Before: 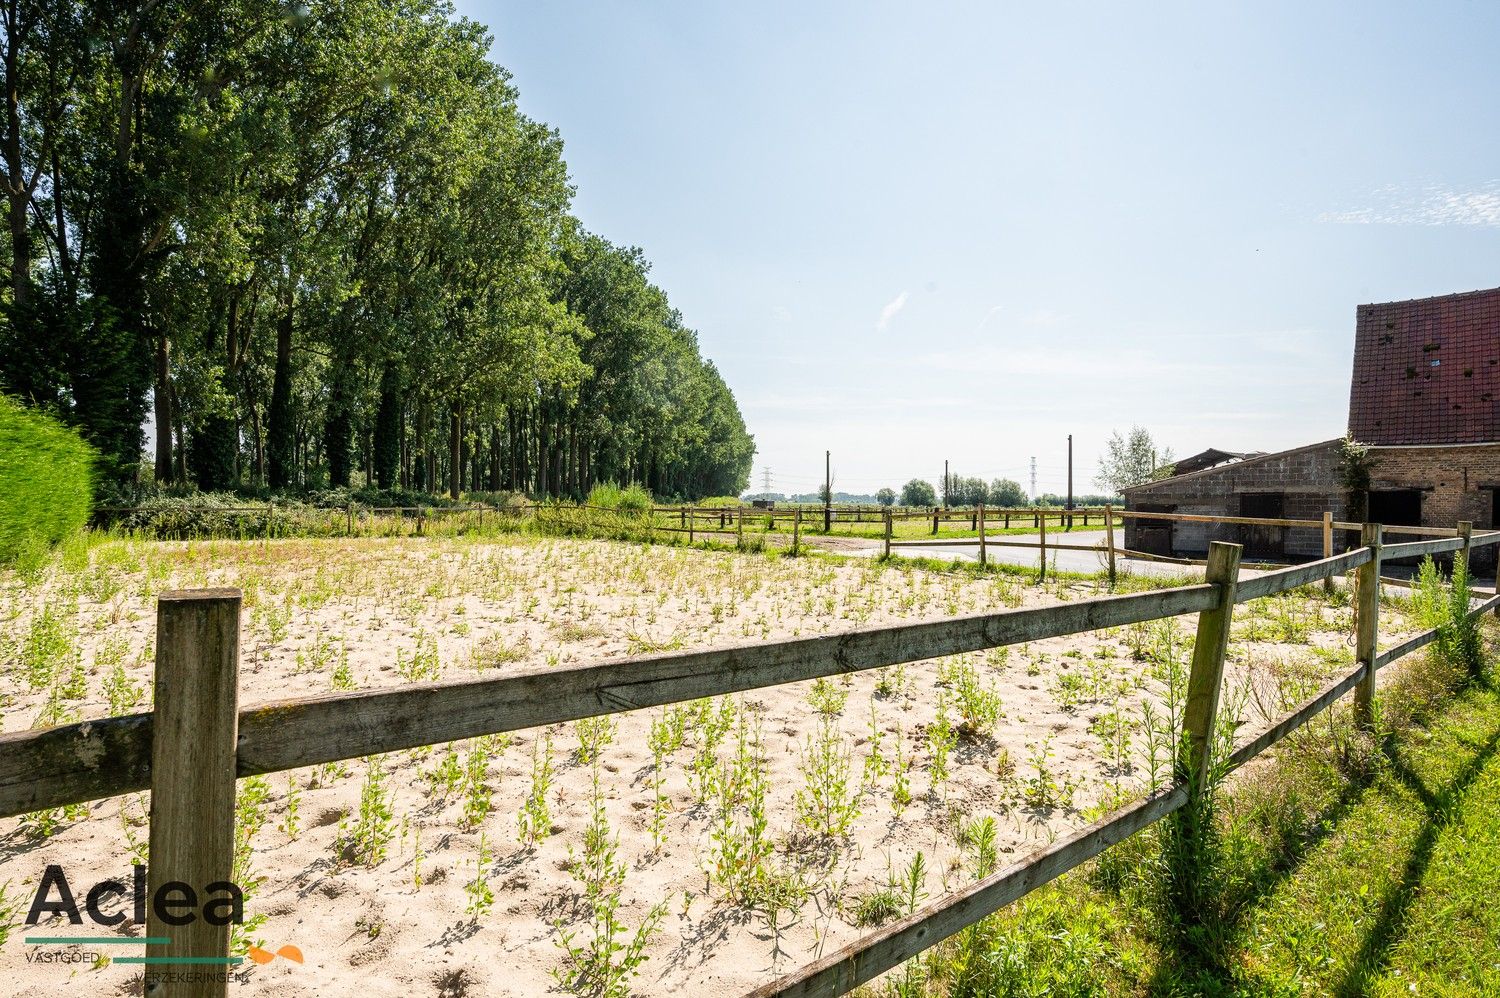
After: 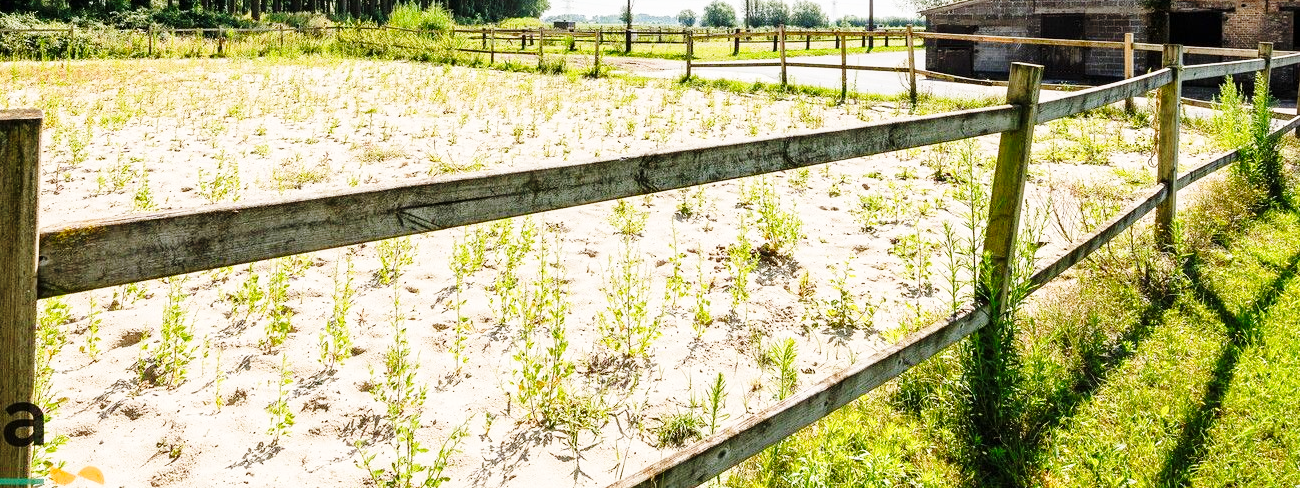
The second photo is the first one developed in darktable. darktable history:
exposure: compensate highlight preservation false
base curve: curves: ch0 [(0, 0) (0.028, 0.03) (0.121, 0.232) (0.46, 0.748) (0.859, 0.968) (1, 1)], preserve colors none
crop and rotate: left 13.274%, top 48.084%, bottom 2.919%
